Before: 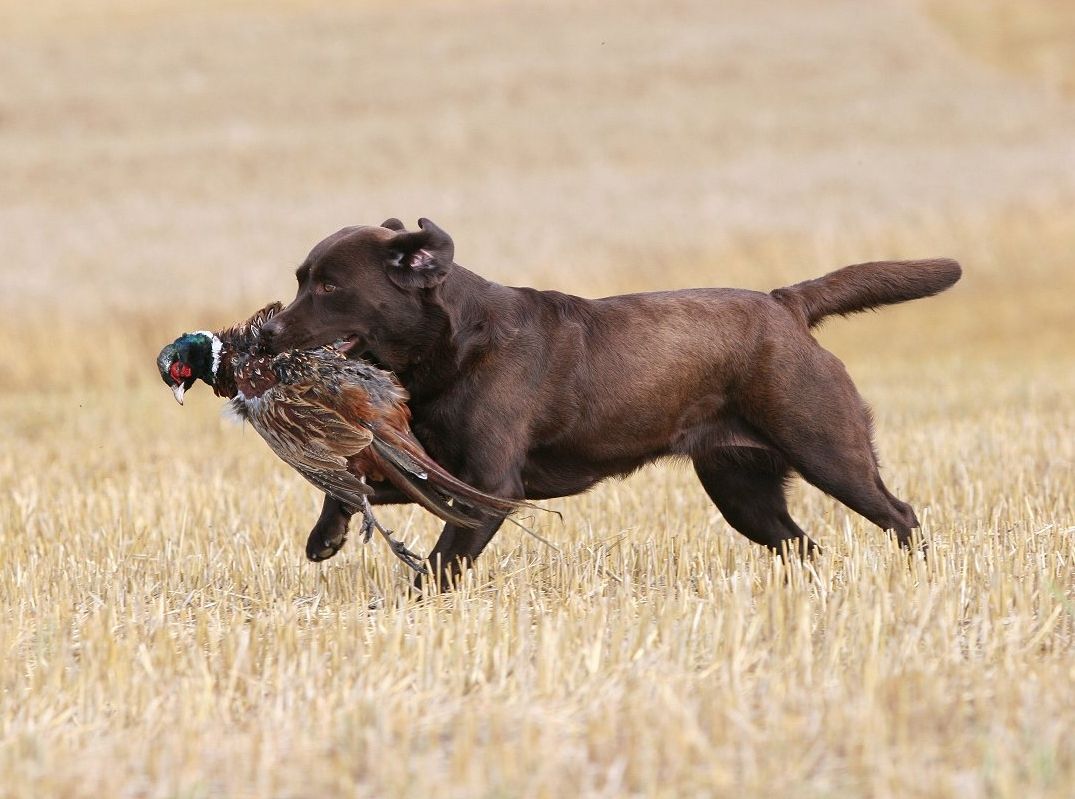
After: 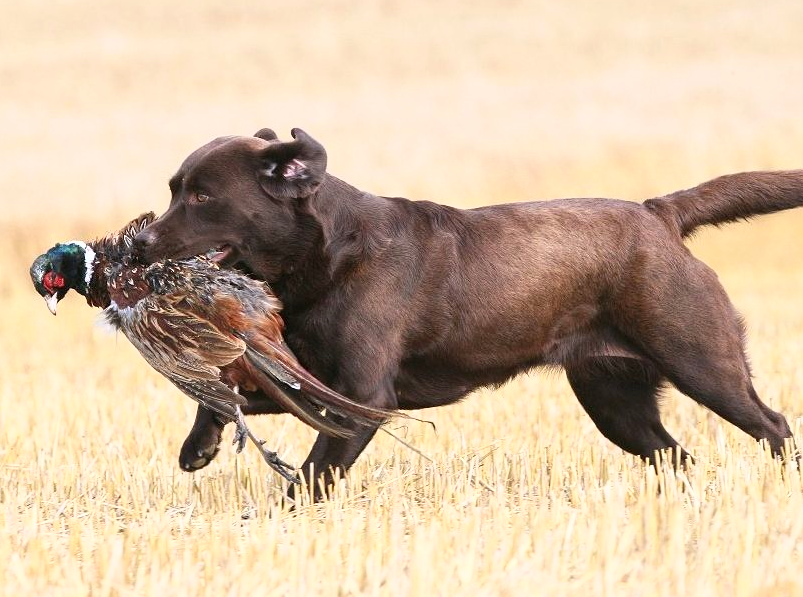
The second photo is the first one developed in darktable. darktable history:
crop and rotate: left 11.831%, top 11.346%, right 13.429%, bottom 13.899%
base curve: curves: ch0 [(0, 0) (0.557, 0.834) (1, 1)]
